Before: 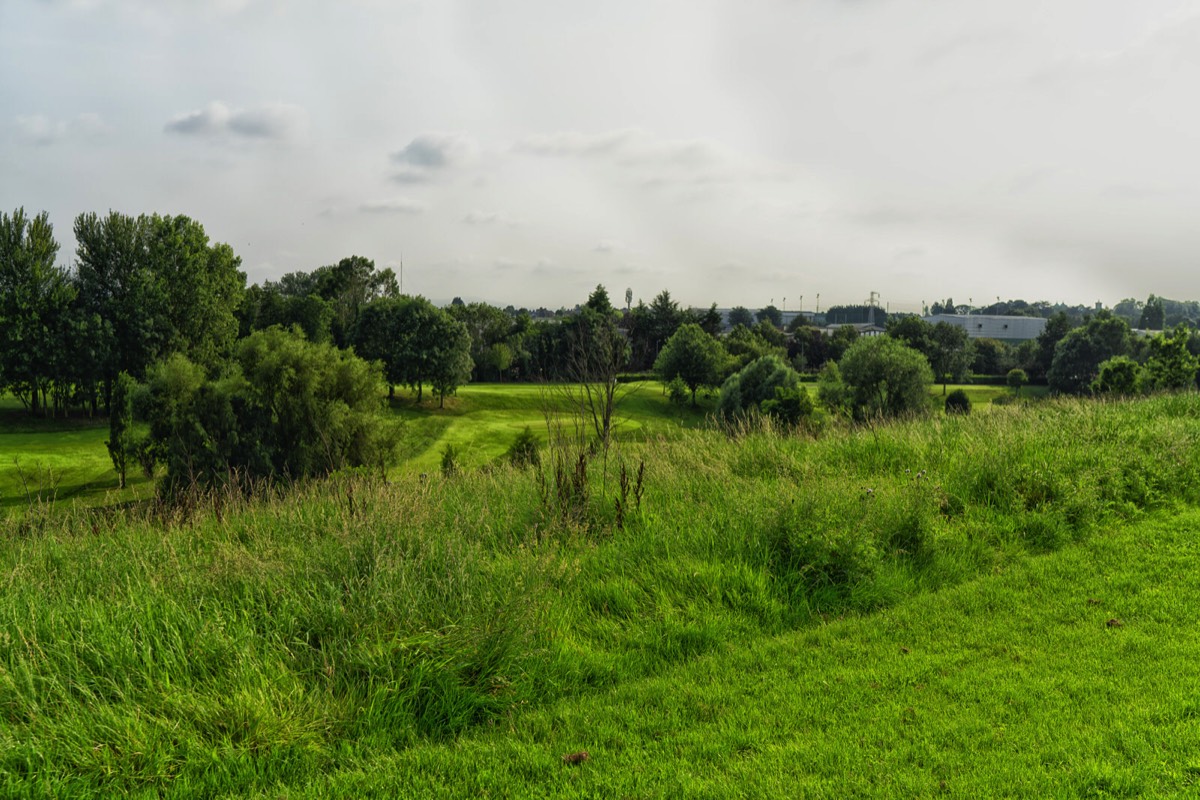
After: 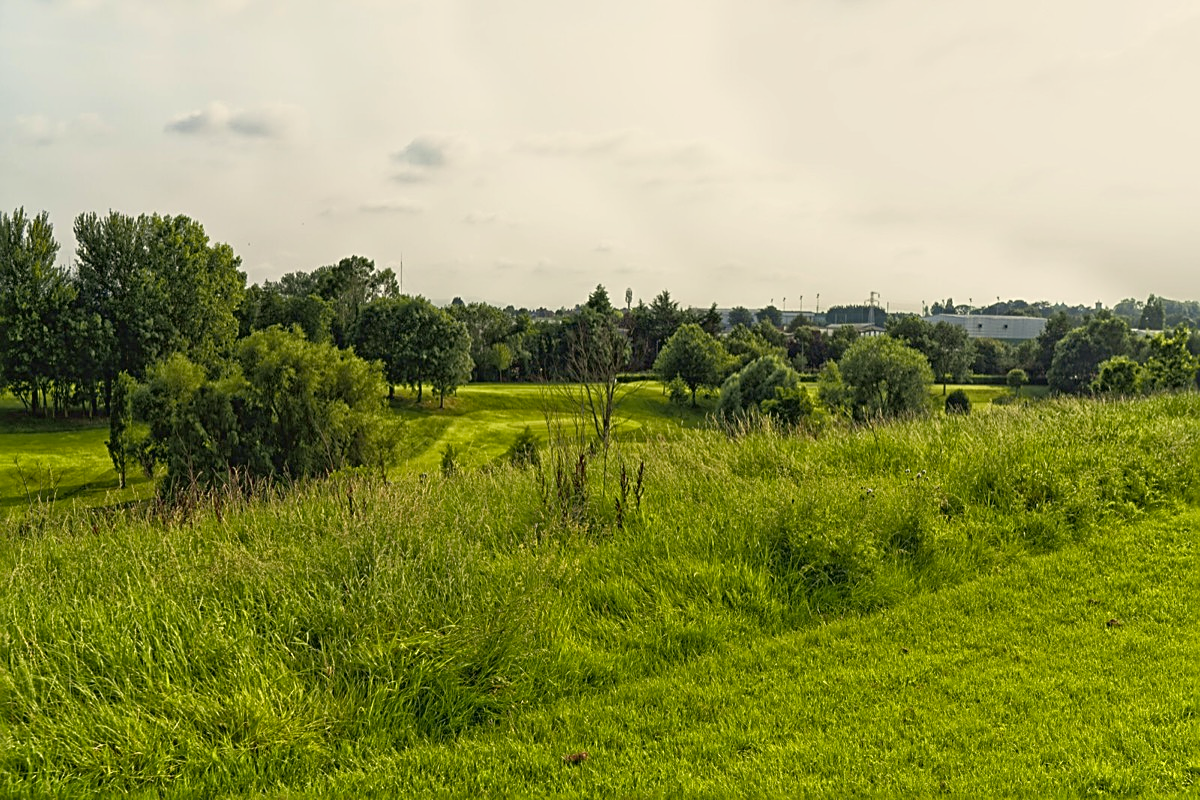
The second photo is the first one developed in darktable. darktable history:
sharpen: radius 2.543, amount 0.636
white balance: red 1.029, blue 0.92
exposure: compensate highlight preservation false
tone curve: curves: ch0 [(0, 0.024) (0.119, 0.146) (0.474, 0.464) (0.718, 0.721) (0.817, 0.839) (1, 0.998)]; ch1 [(0, 0) (0.377, 0.416) (0.439, 0.451) (0.477, 0.477) (0.501, 0.504) (0.538, 0.544) (0.58, 0.602) (0.664, 0.676) (0.783, 0.804) (1, 1)]; ch2 [(0, 0) (0.38, 0.405) (0.463, 0.456) (0.498, 0.497) (0.524, 0.535) (0.578, 0.576) (0.648, 0.665) (1, 1)], color space Lab, independent channels, preserve colors none
